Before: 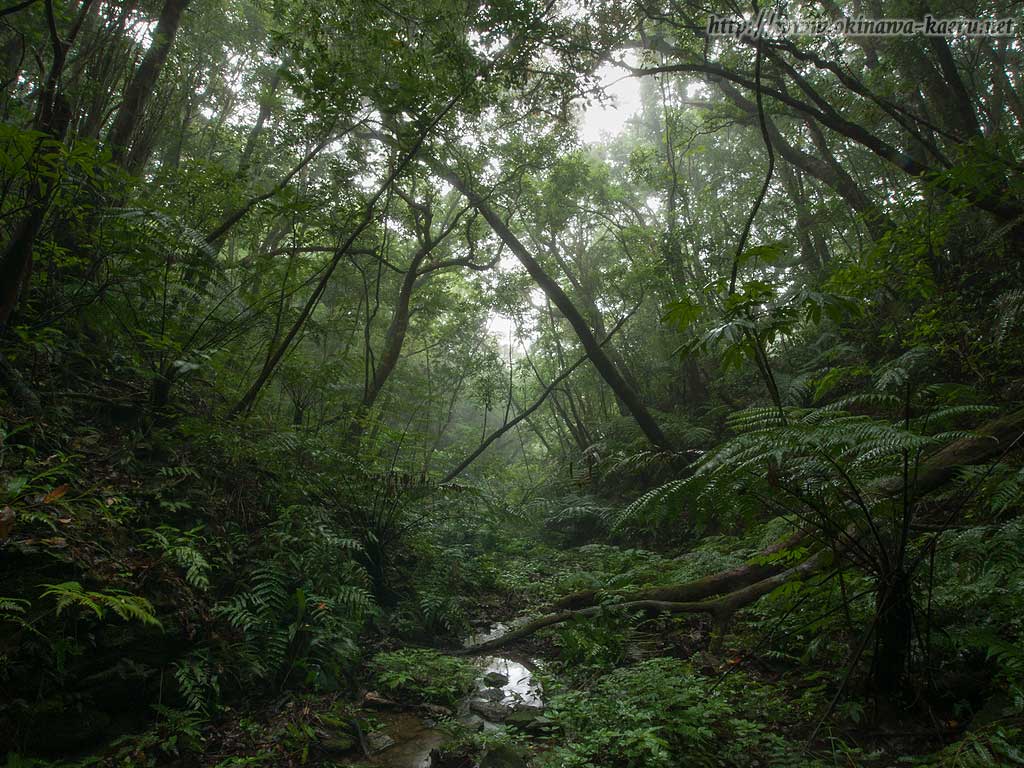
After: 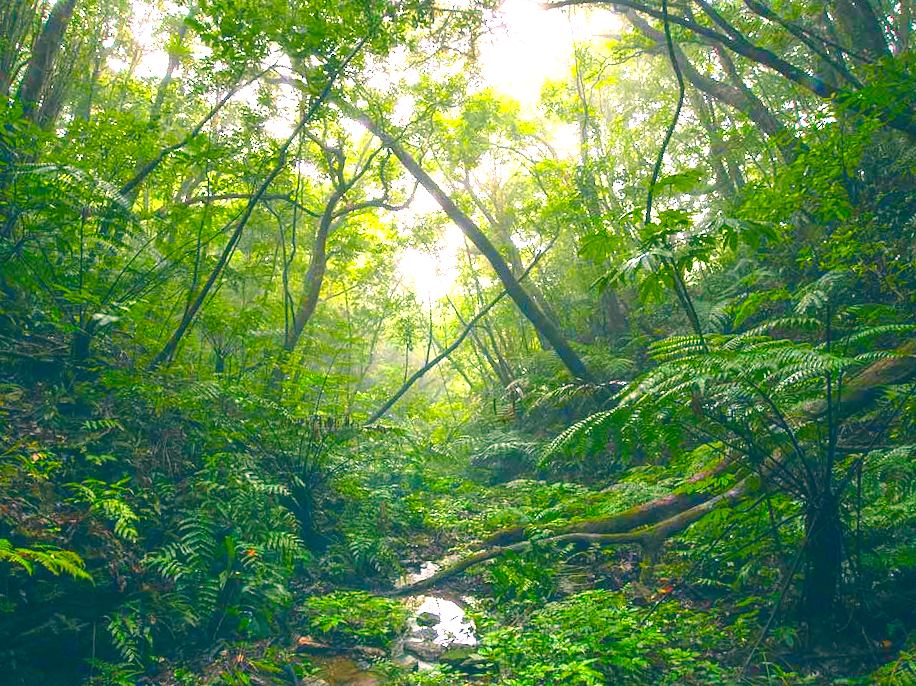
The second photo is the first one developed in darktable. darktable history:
exposure: black level correction 0.001, exposure 1.714 EV, compensate highlight preservation false
color balance rgb: global offset › luminance 1.525%, perceptual saturation grading › global saturation 30.487%, perceptual brilliance grading › global brilliance 9.17%, perceptual brilliance grading › shadows 14.152%, global vibrance 20%
crop and rotate: angle 2.42°, left 5.517%, top 5.686%
color correction: highlights a* 16.44, highlights b* 0.22, shadows a* -14.99, shadows b* -14.07, saturation 1.51
